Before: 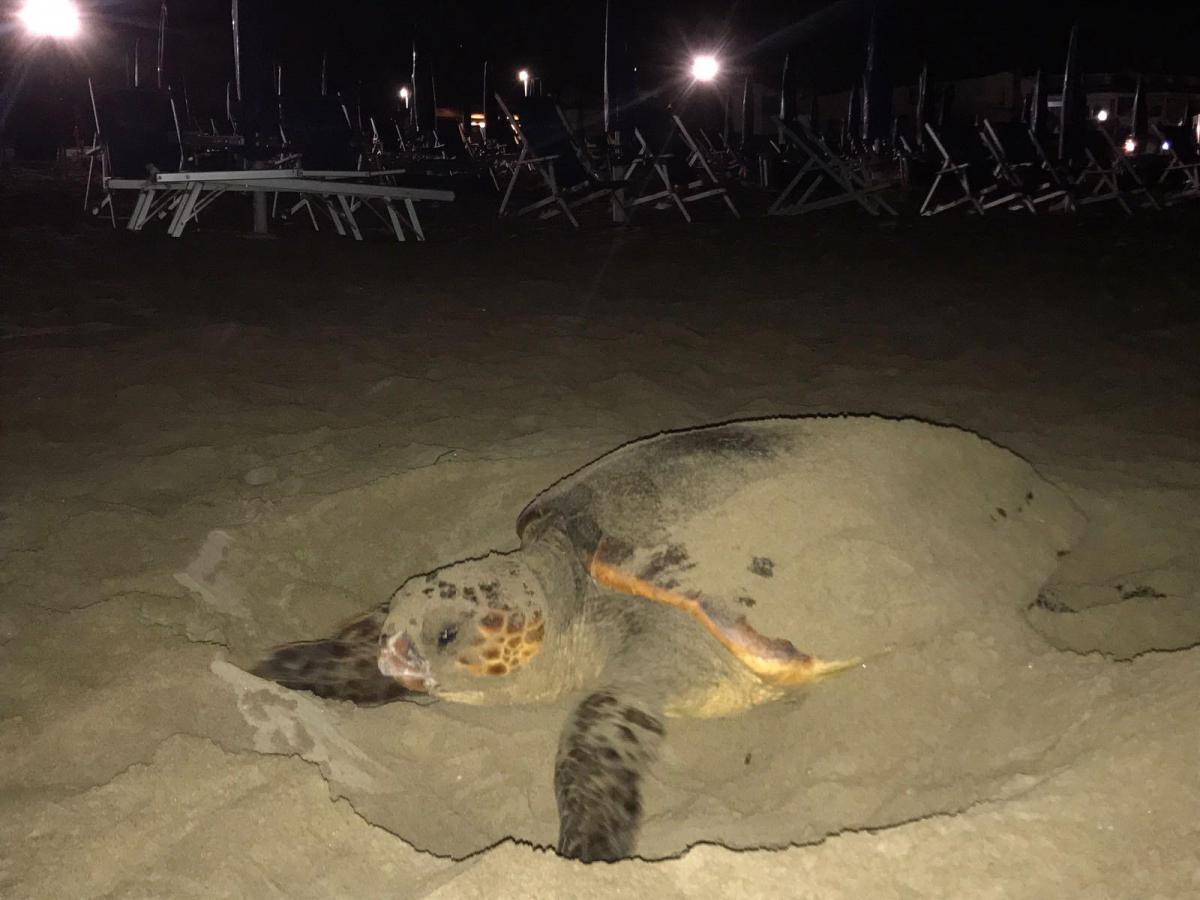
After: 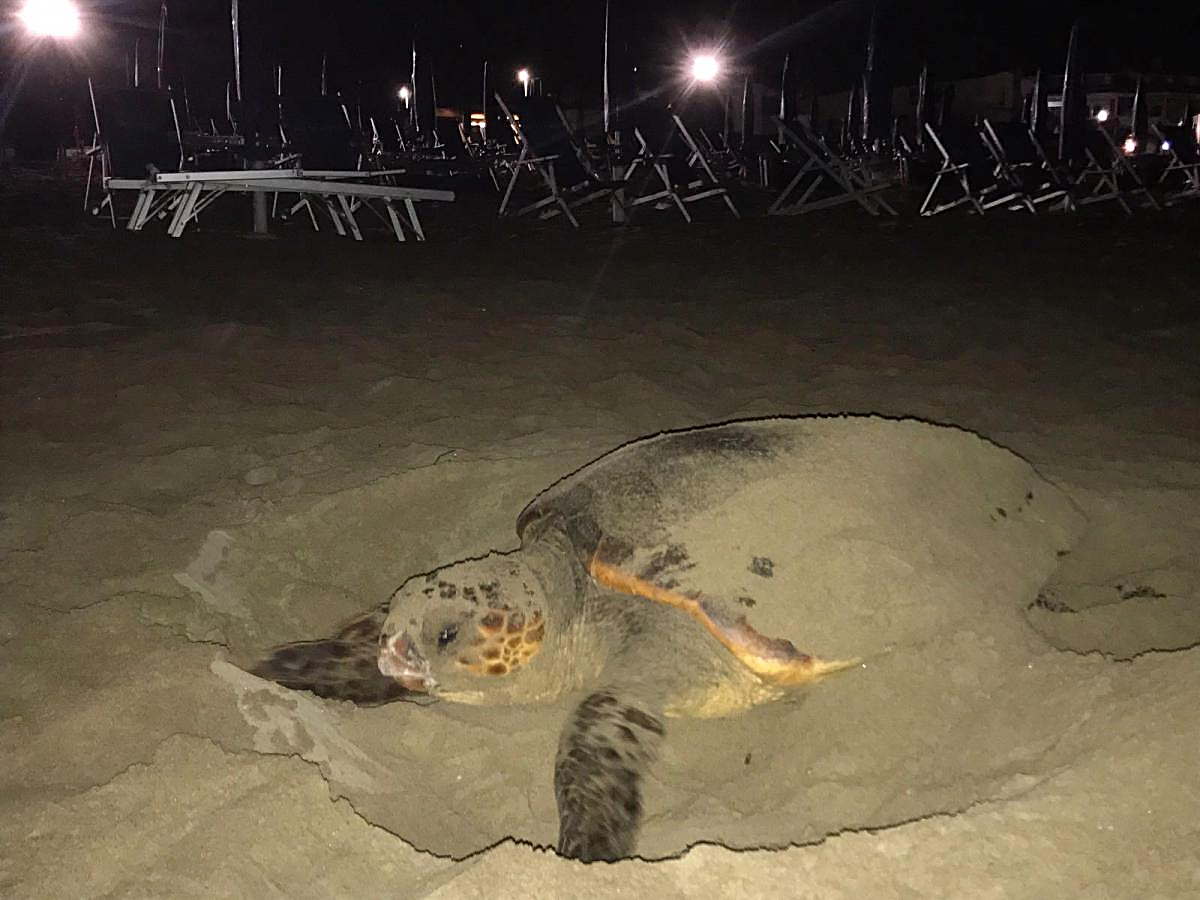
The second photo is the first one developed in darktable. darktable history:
sharpen: on, module defaults
shadows and highlights: shadows 37.24, highlights -27.71, soften with gaussian
